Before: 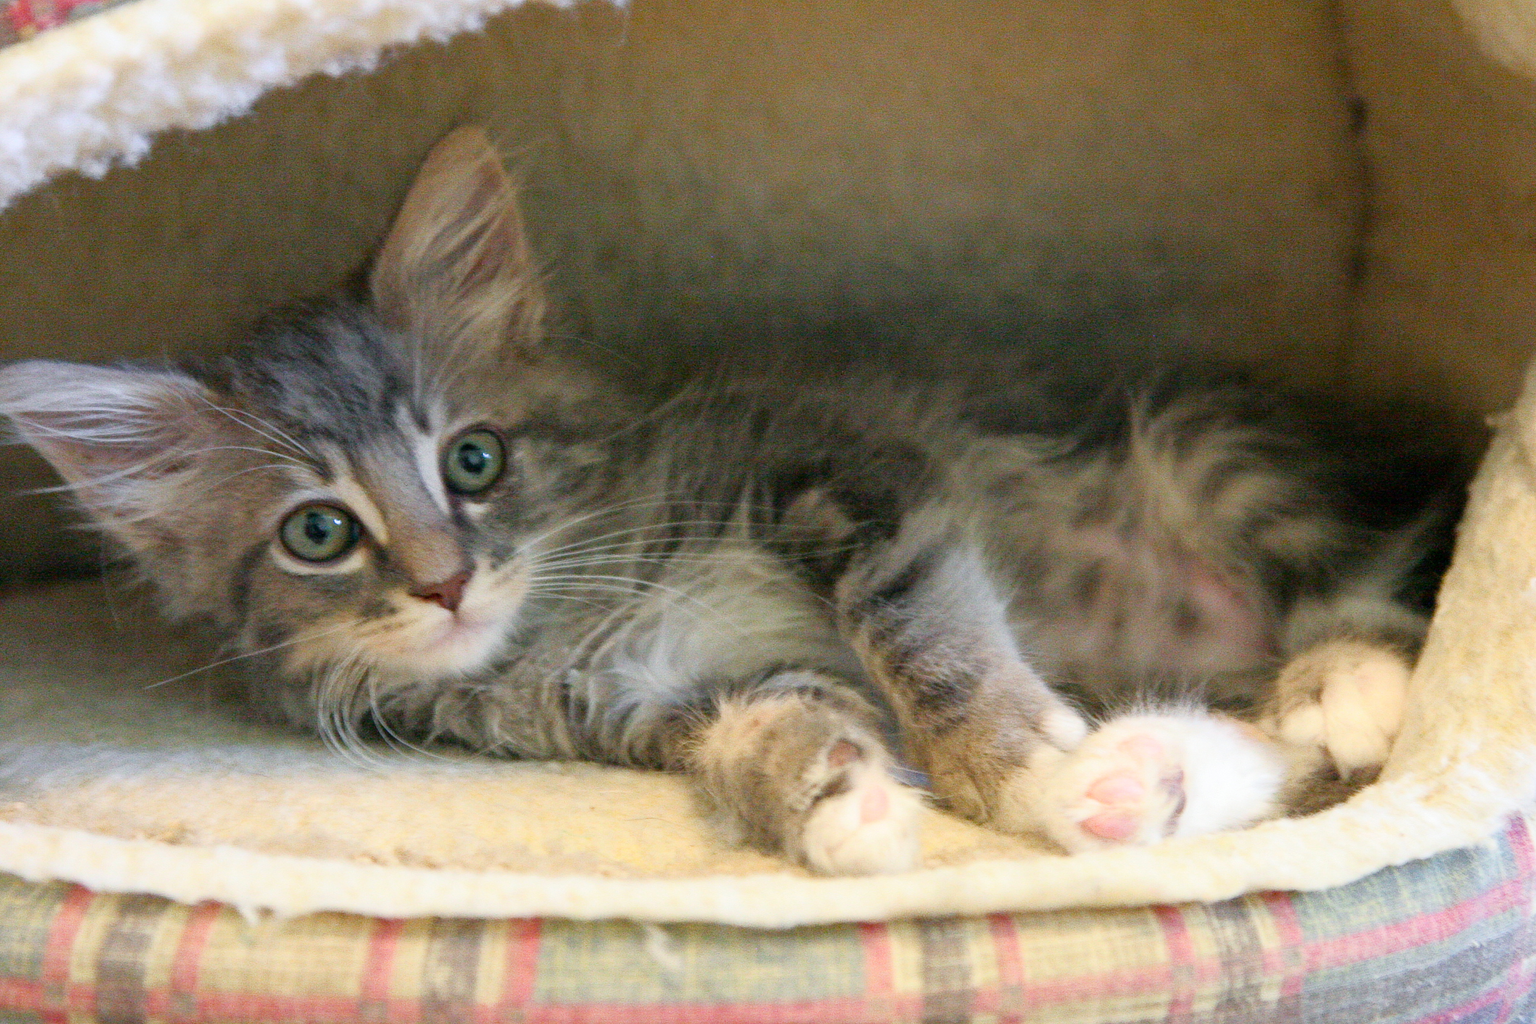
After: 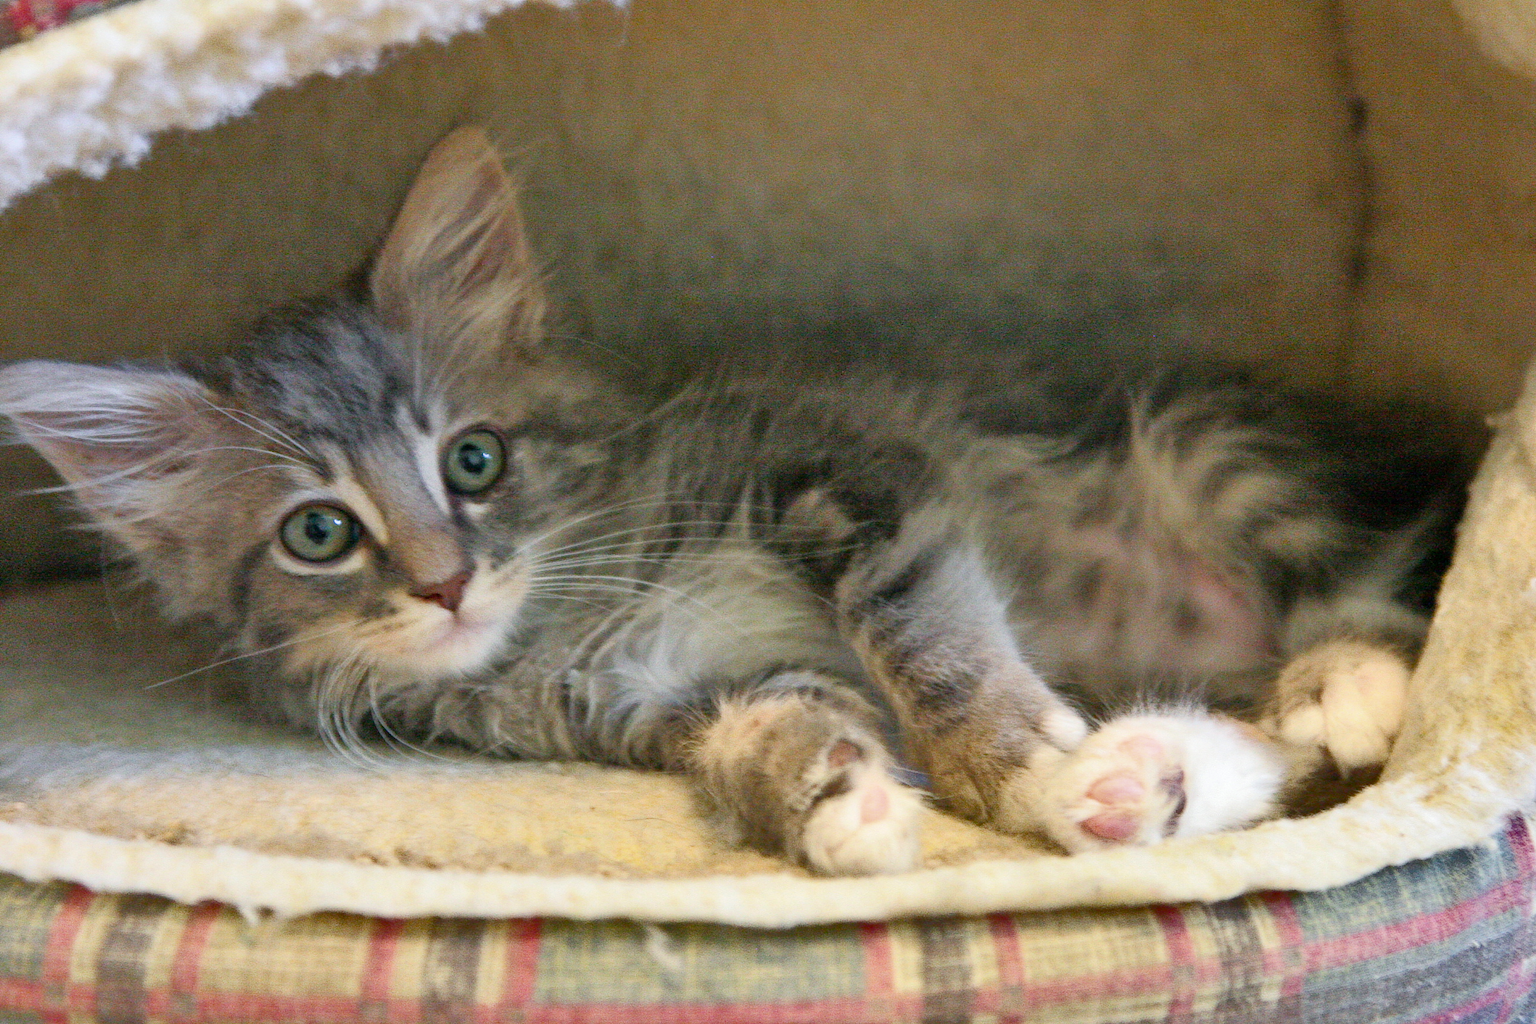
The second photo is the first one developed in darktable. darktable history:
shadows and highlights: radius 100.41, shadows 50.55, highlights -64.36, highlights color adjustment 49.82%, soften with gaussian
tone equalizer: on, module defaults
